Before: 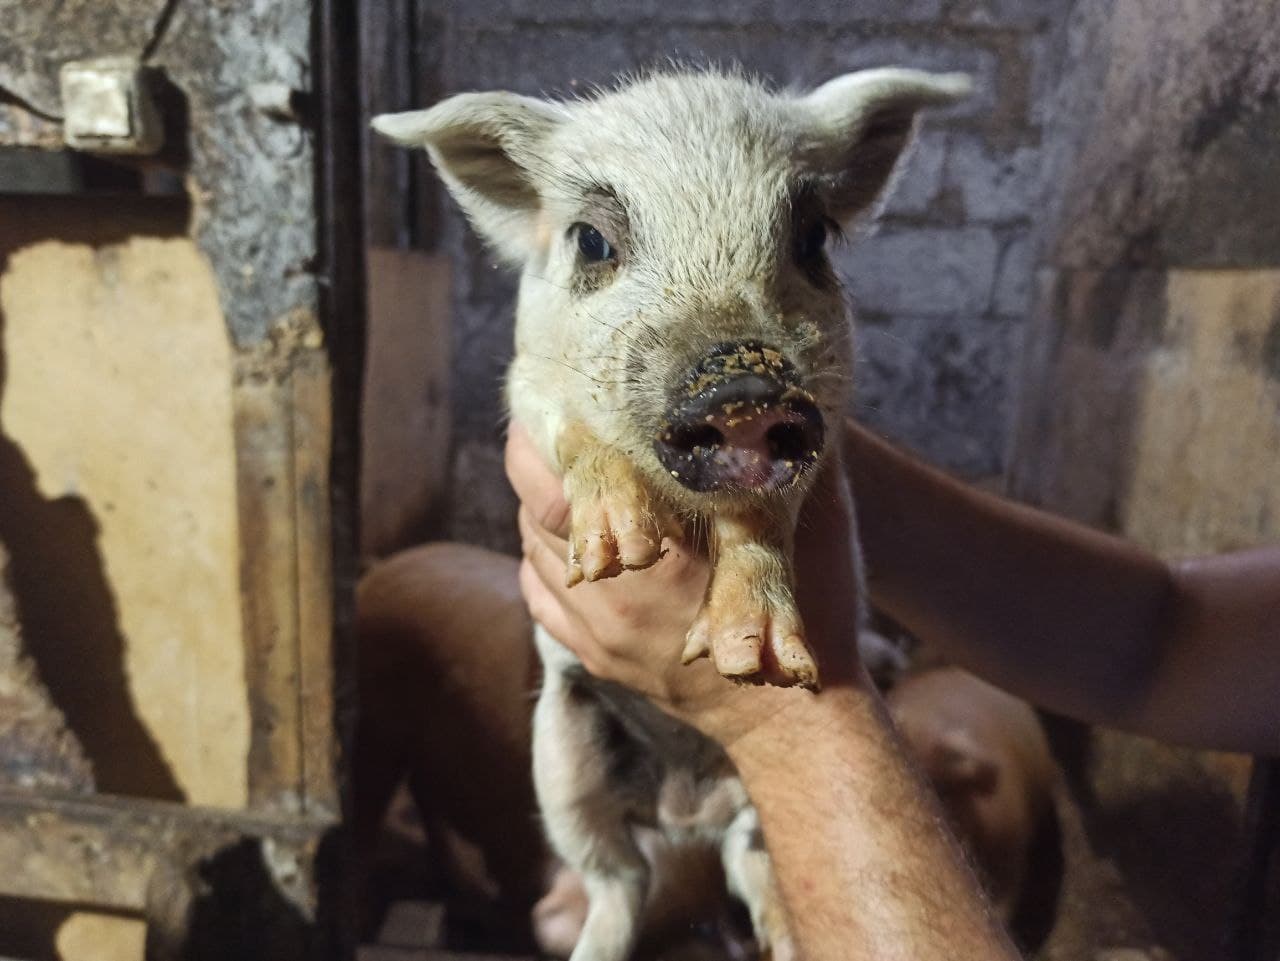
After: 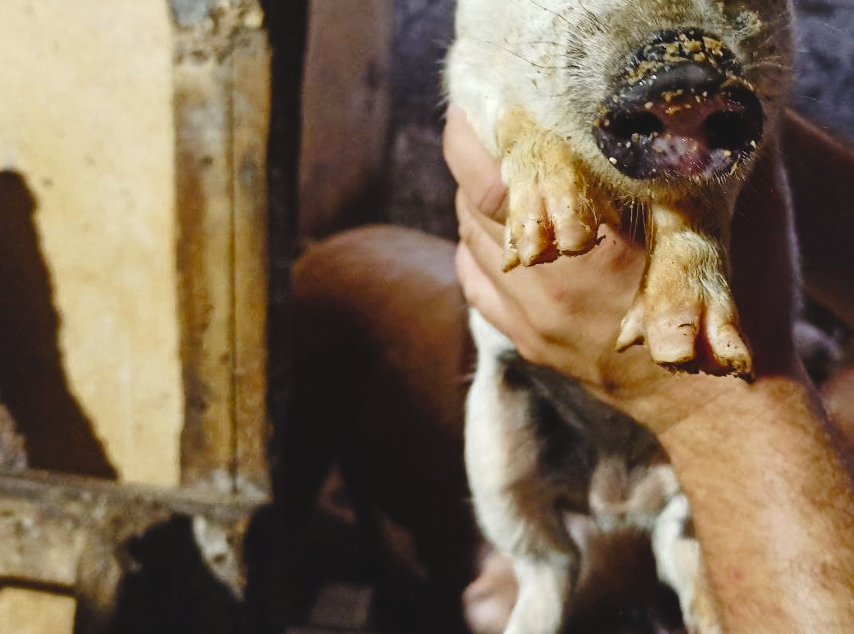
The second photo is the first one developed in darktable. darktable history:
color zones: curves: ch0 [(0.11, 0.396) (0.195, 0.36) (0.25, 0.5) (0.303, 0.412) (0.357, 0.544) (0.75, 0.5) (0.967, 0.328)]; ch1 [(0, 0.468) (0.112, 0.512) (0.202, 0.6) (0.25, 0.5) (0.307, 0.352) (0.357, 0.544) (0.75, 0.5) (0.963, 0.524)]
crop and rotate: angle -1.12°, left 3.683%, top 32.301%, right 27.842%
tone curve: curves: ch0 [(0, 0) (0.003, 0.072) (0.011, 0.073) (0.025, 0.072) (0.044, 0.076) (0.069, 0.089) (0.1, 0.103) (0.136, 0.123) (0.177, 0.158) (0.224, 0.21) (0.277, 0.275) (0.335, 0.372) (0.399, 0.463) (0.468, 0.556) (0.543, 0.633) (0.623, 0.712) (0.709, 0.795) (0.801, 0.869) (0.898, 0.942) (1, 1)], preserve colors none
